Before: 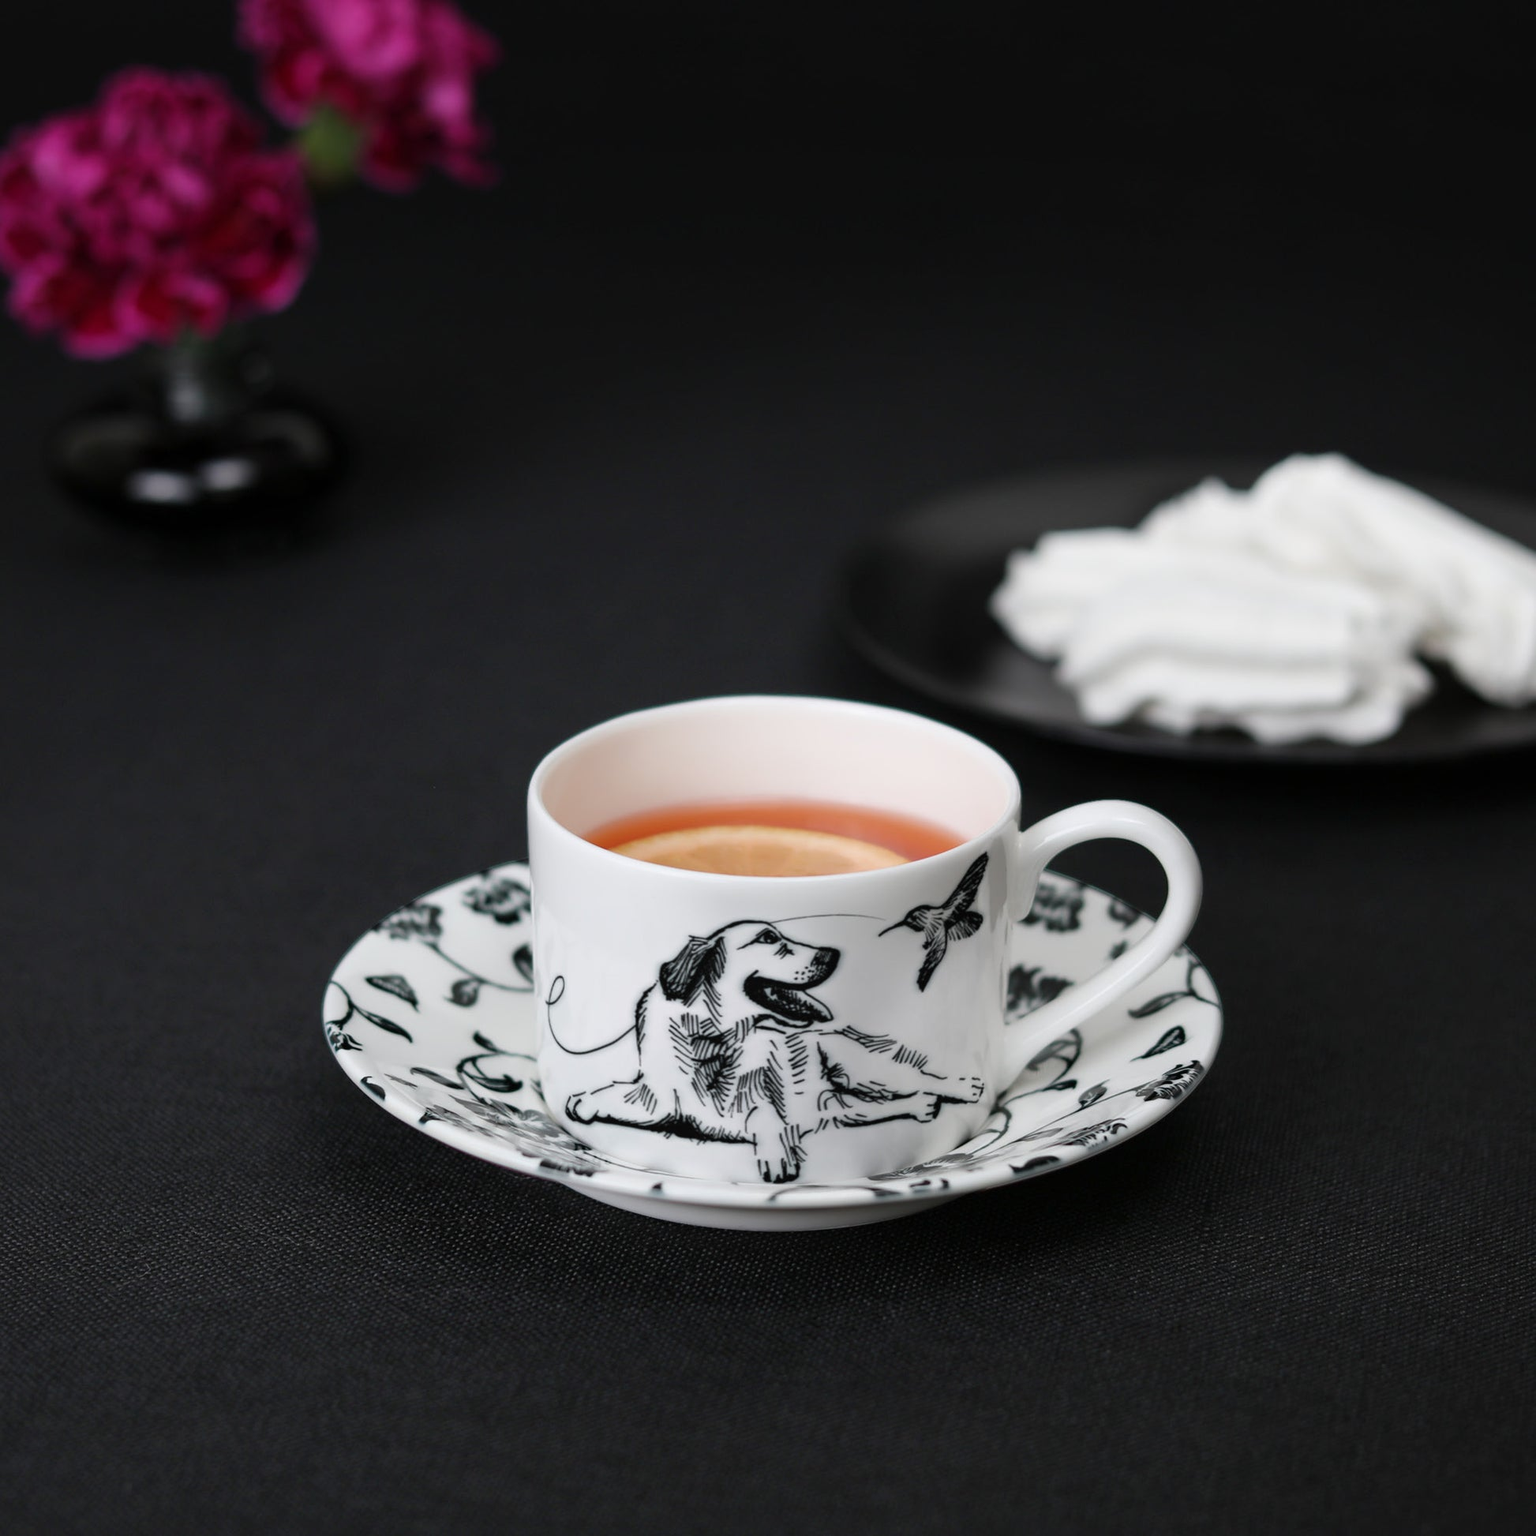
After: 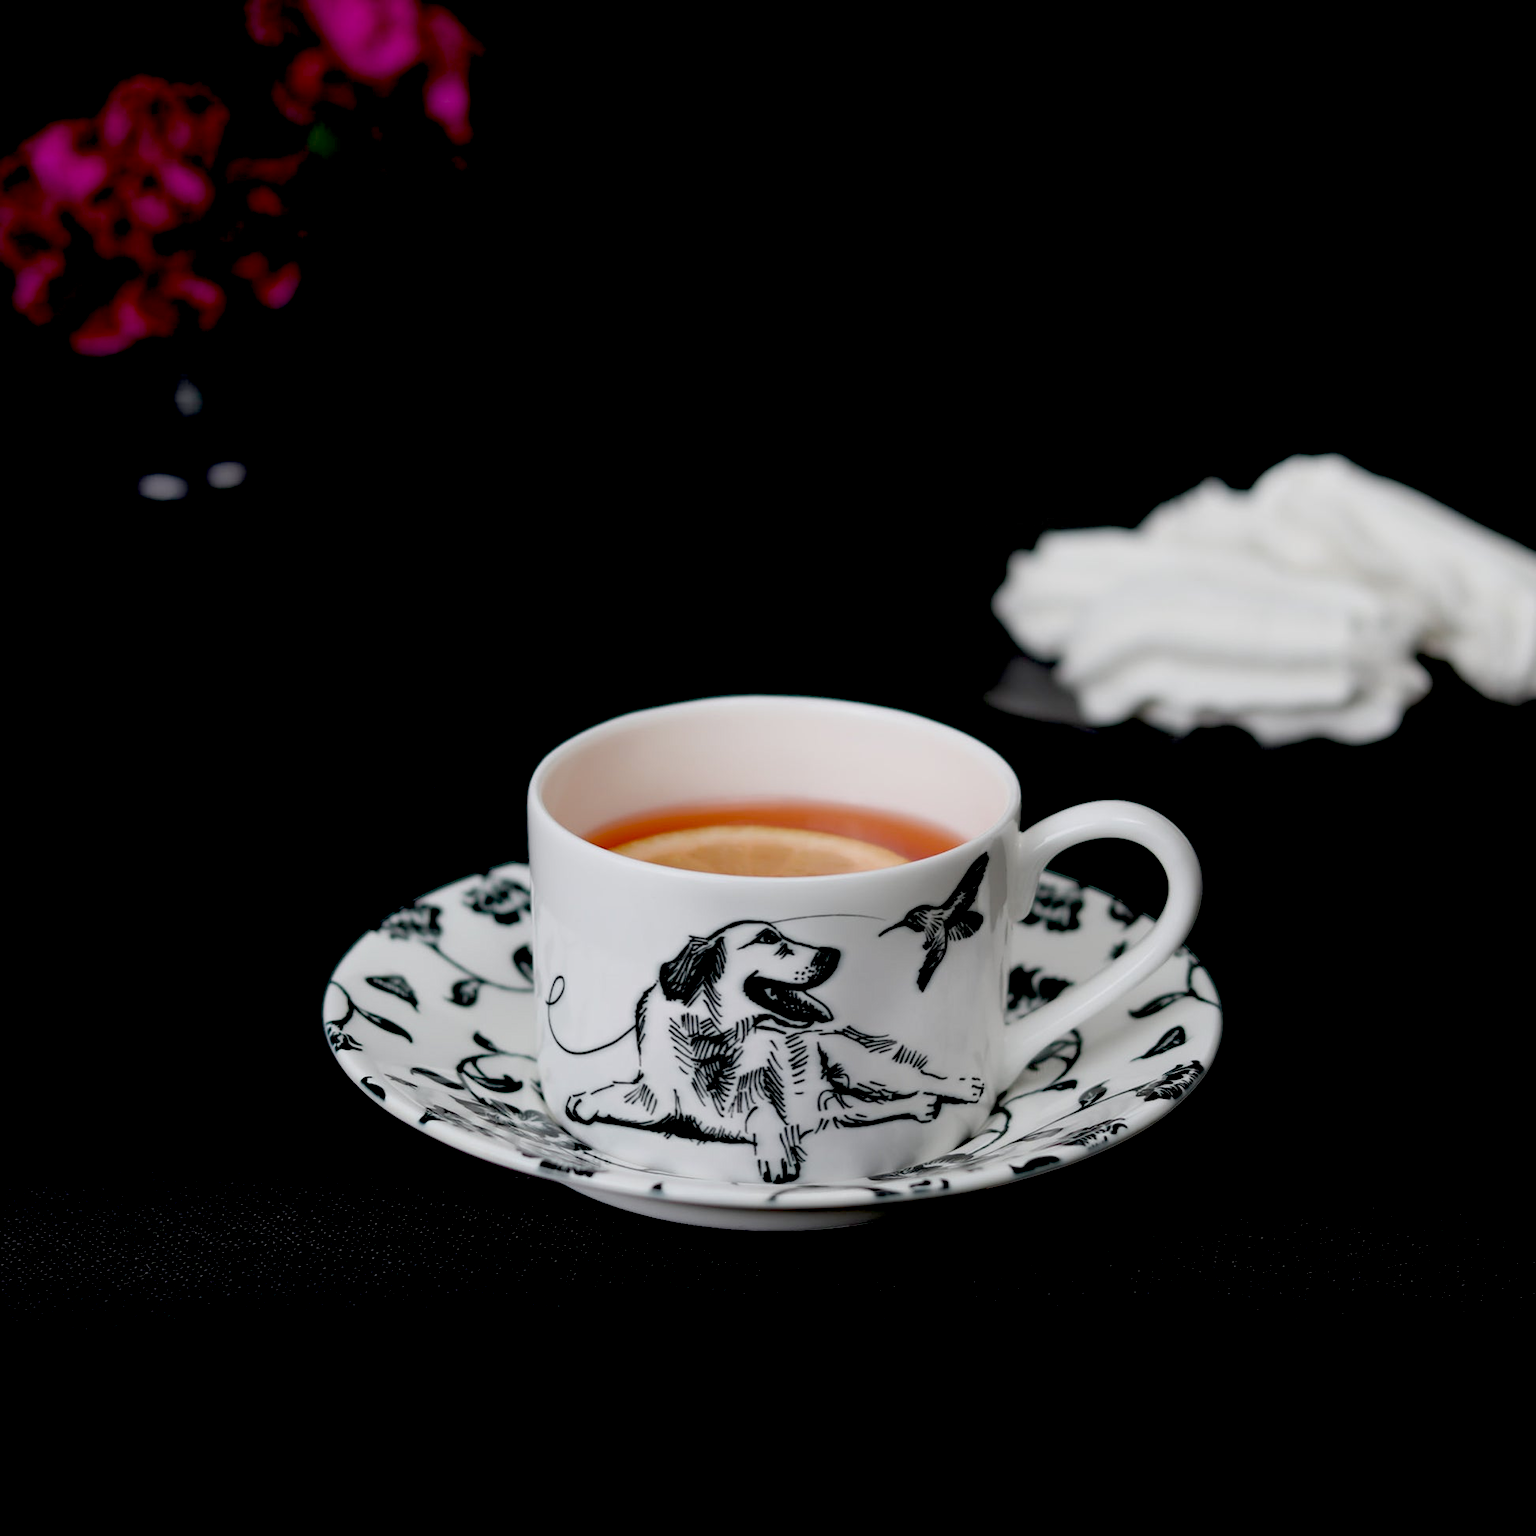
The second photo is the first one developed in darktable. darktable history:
exposure: black level correction 0.044, exposure -0.234 EV, compensate highlight preservation false
